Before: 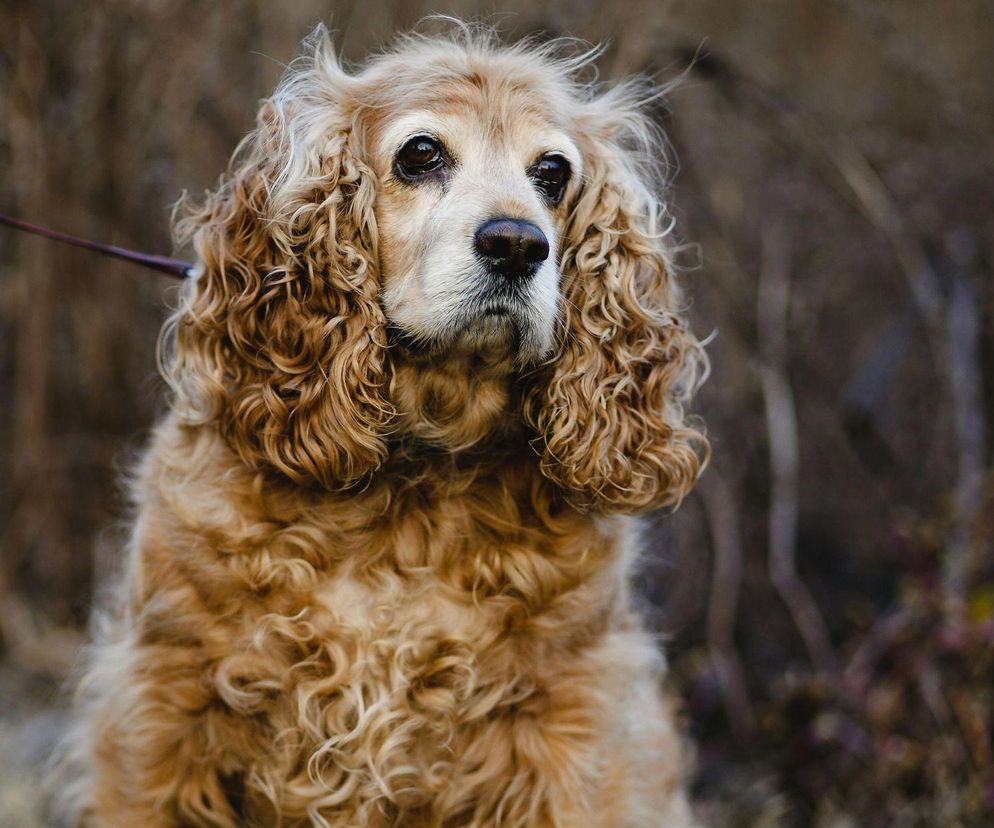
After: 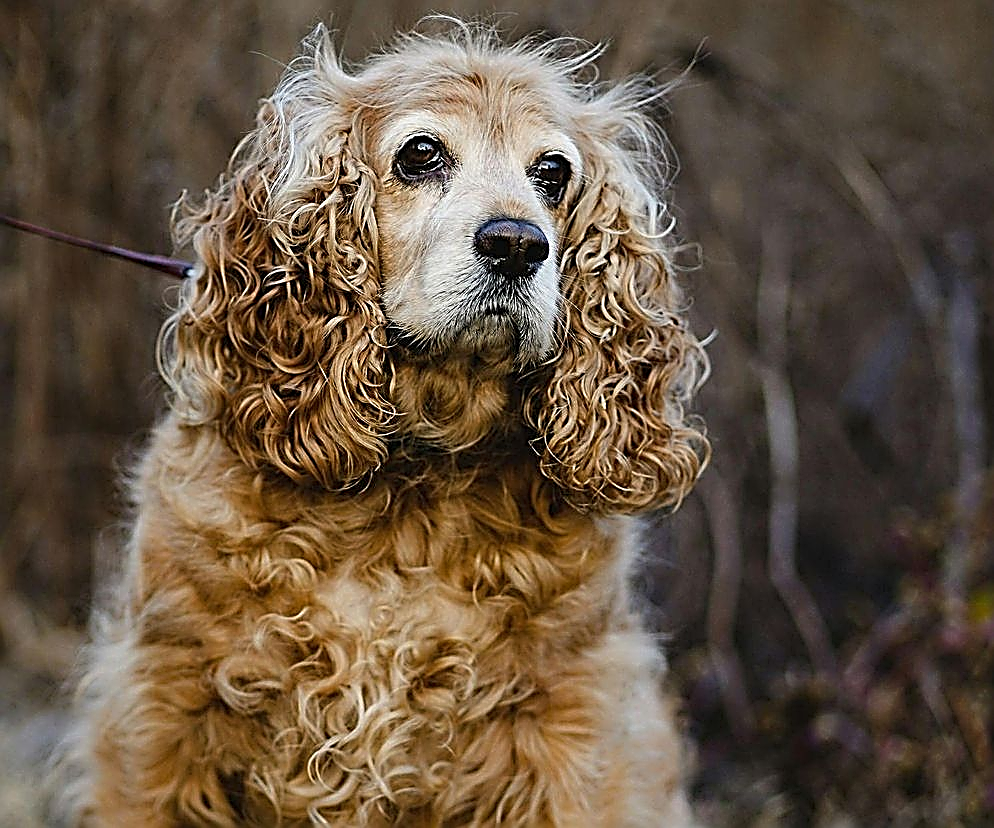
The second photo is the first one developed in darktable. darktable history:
sharpen: amount 1.992
